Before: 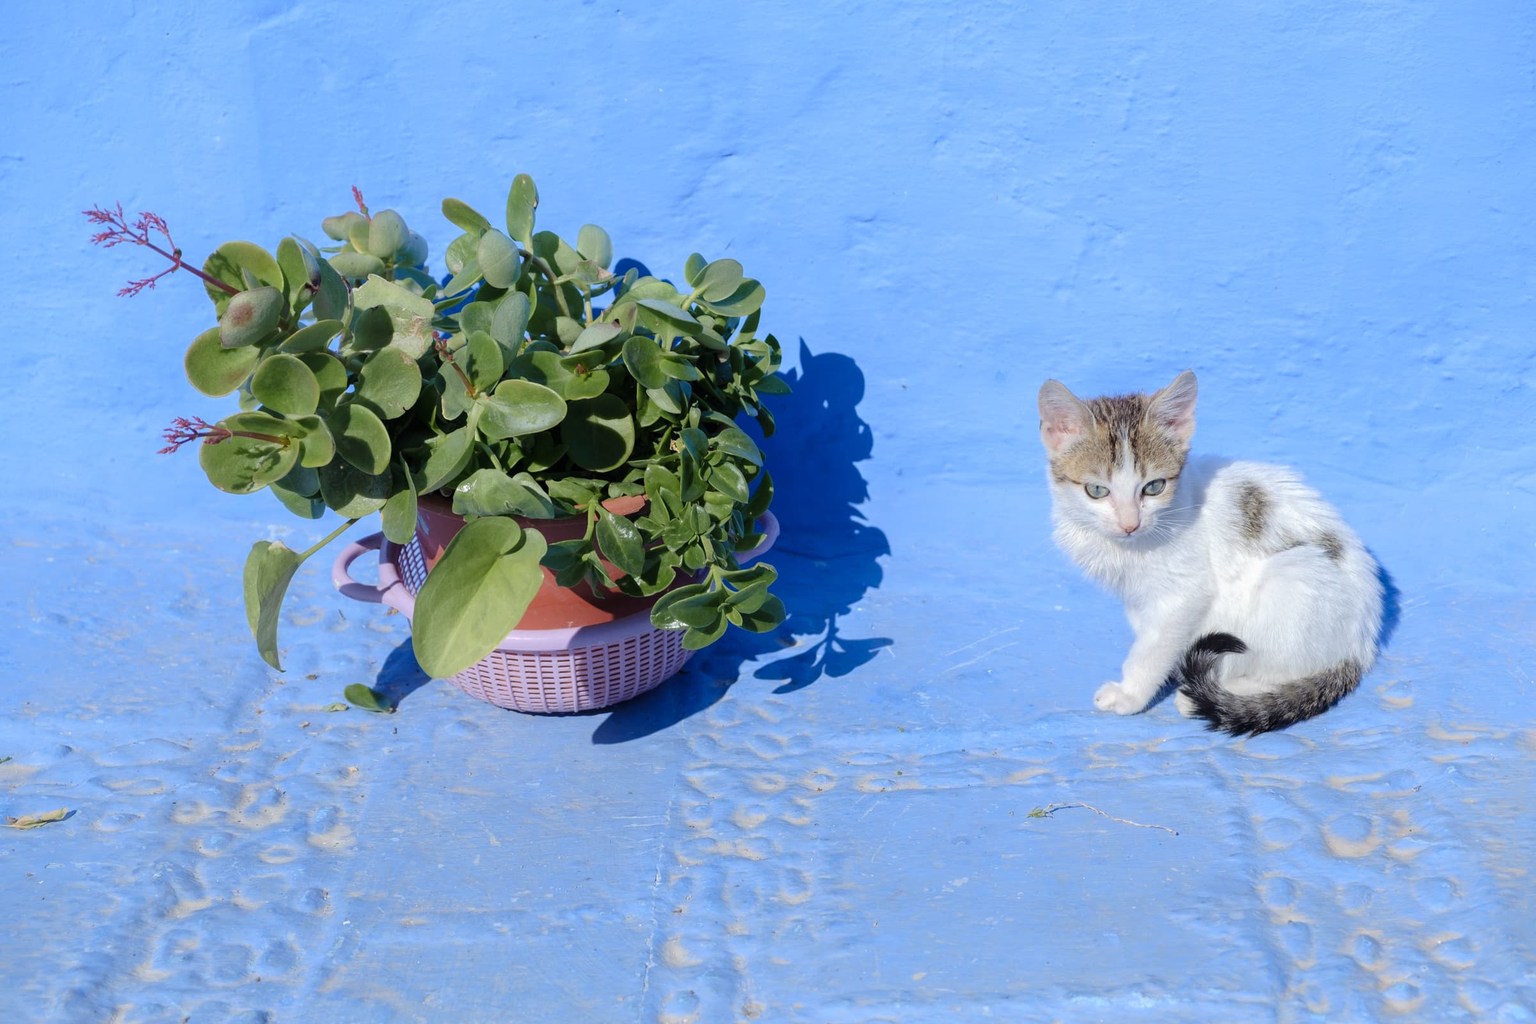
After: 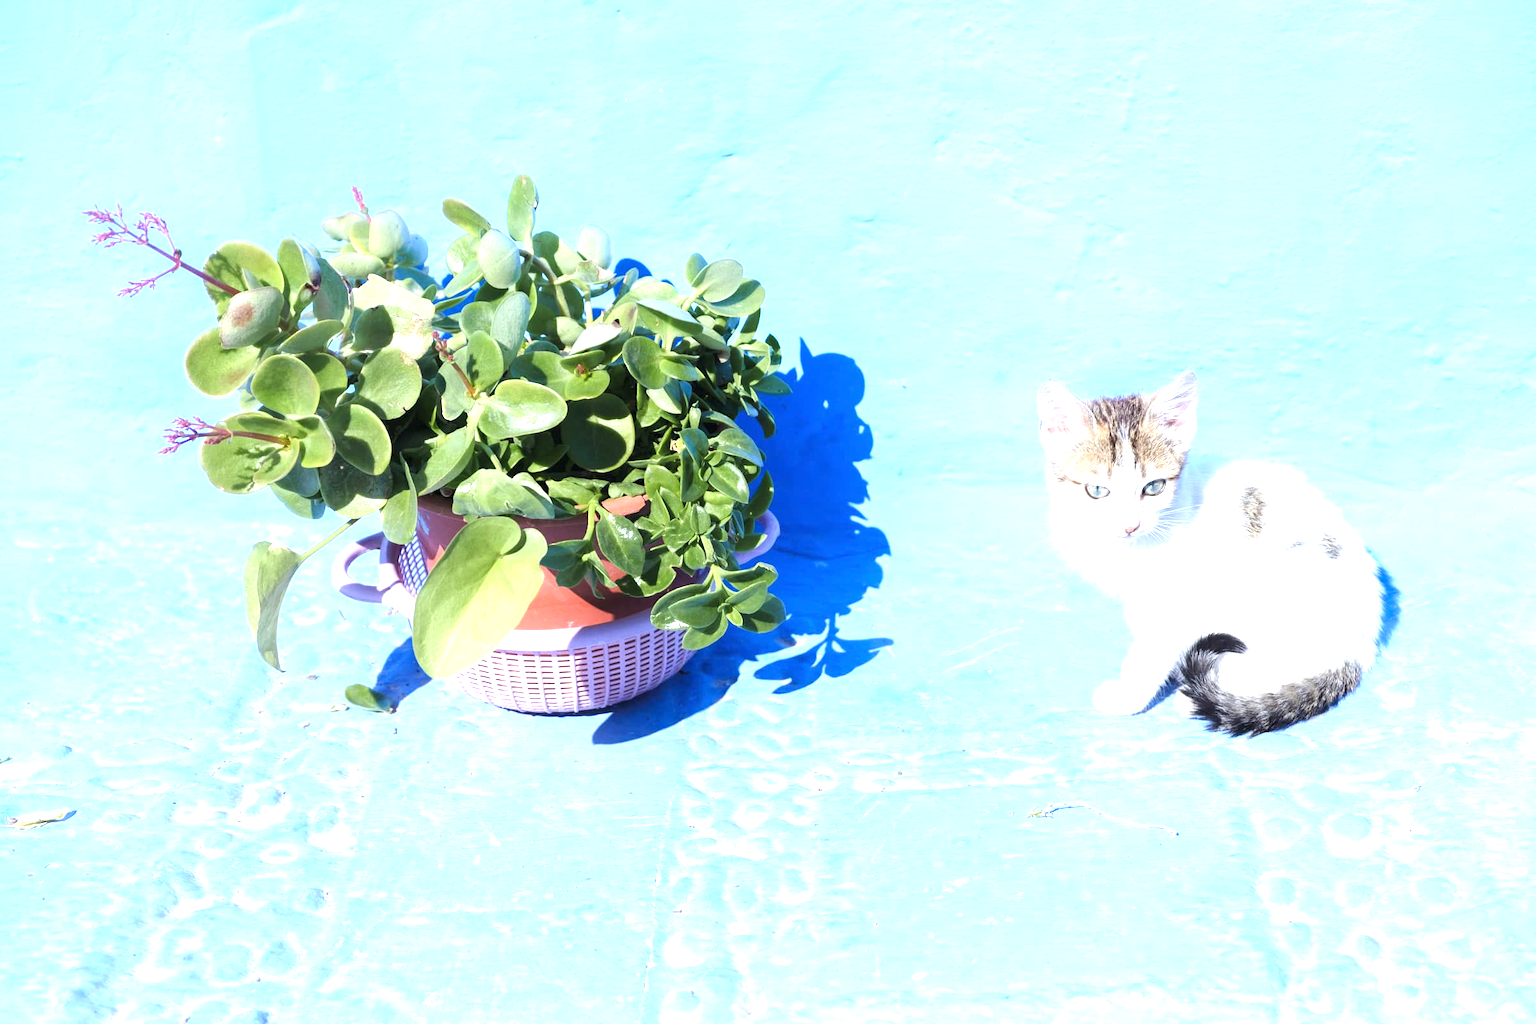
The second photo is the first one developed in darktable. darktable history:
exposure: black level correction 0, exposure 1.6 EV, compensate exposure bias true, compensate highlight preservation false
white balance: red 0.988, blue 1.017
